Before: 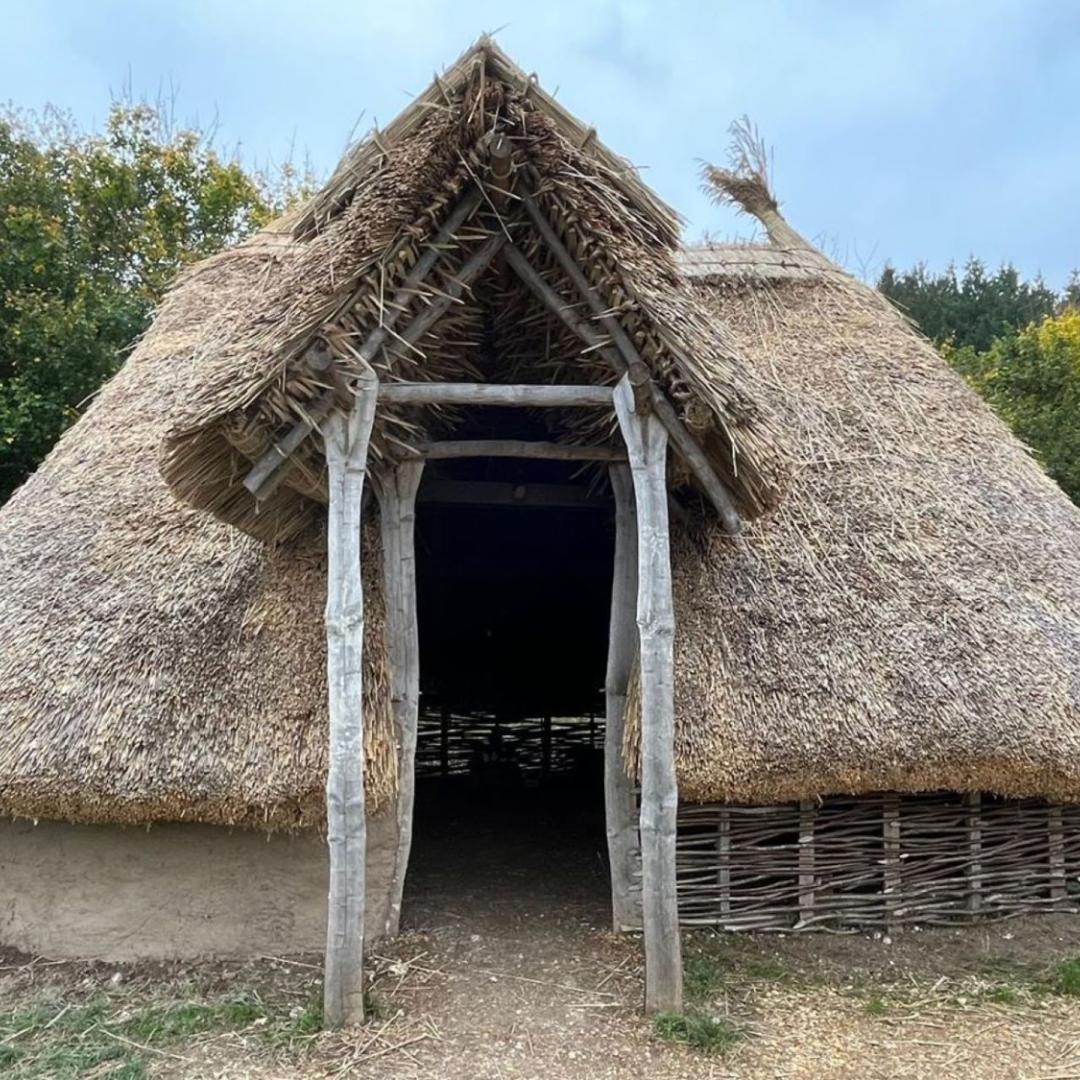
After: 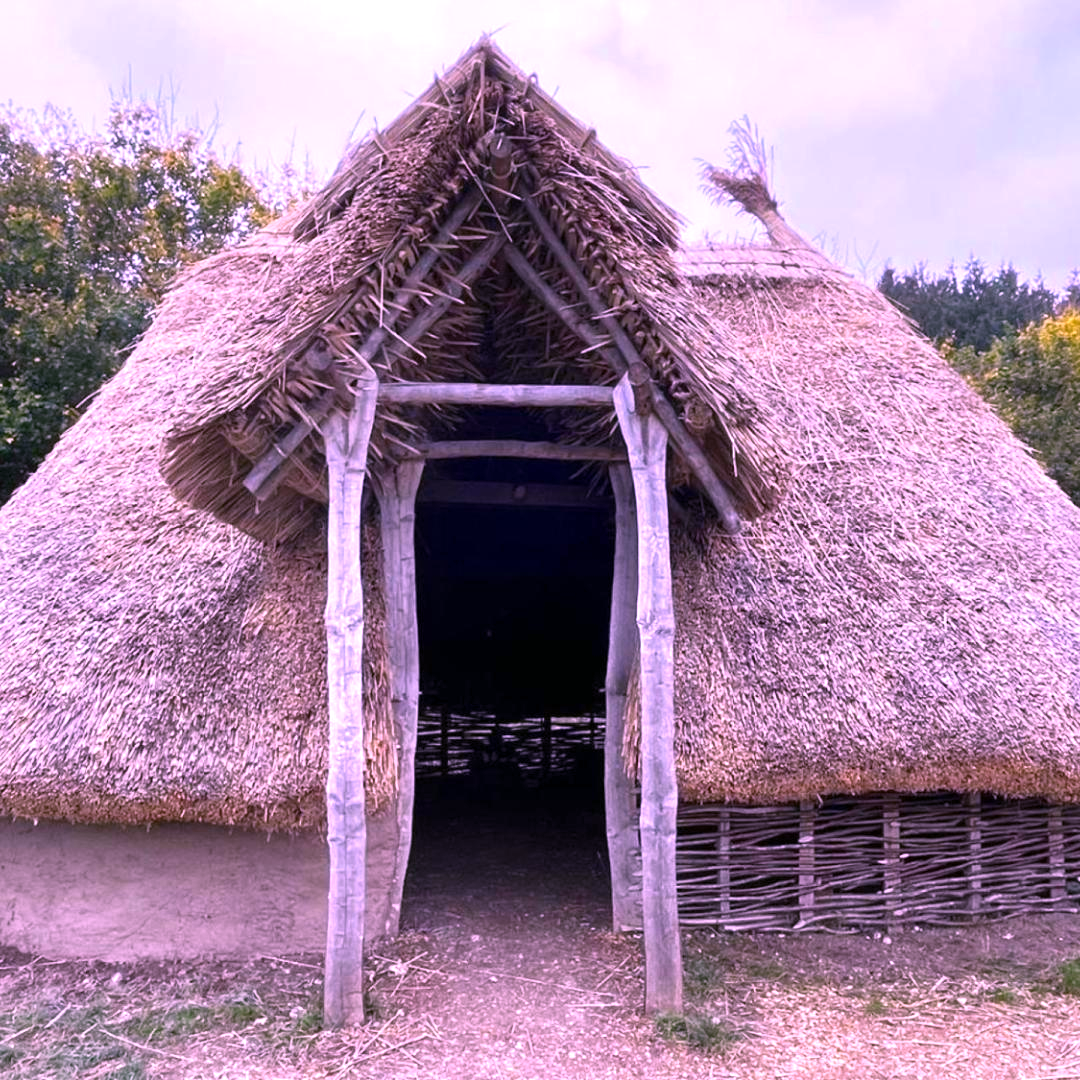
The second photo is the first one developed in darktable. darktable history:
color balance rgb: highlights gain › chroma 3.093%, highlights gain › hue 60.05°, linear chroma grading › global chroma -0.569%, perceptual saturation grading › global saturation 15.112%, perceptual brilliance grading › global brilliance 12.498%, global vibrance 20%
color calibration: output R [1.107, -0.012, -0.003, 0], output B [0, 0, 1.308, 0], illuminant as shot in camera, x 0.378, y 0.381, temperature 4095.46 K
tone equalizer: on, module defaults
